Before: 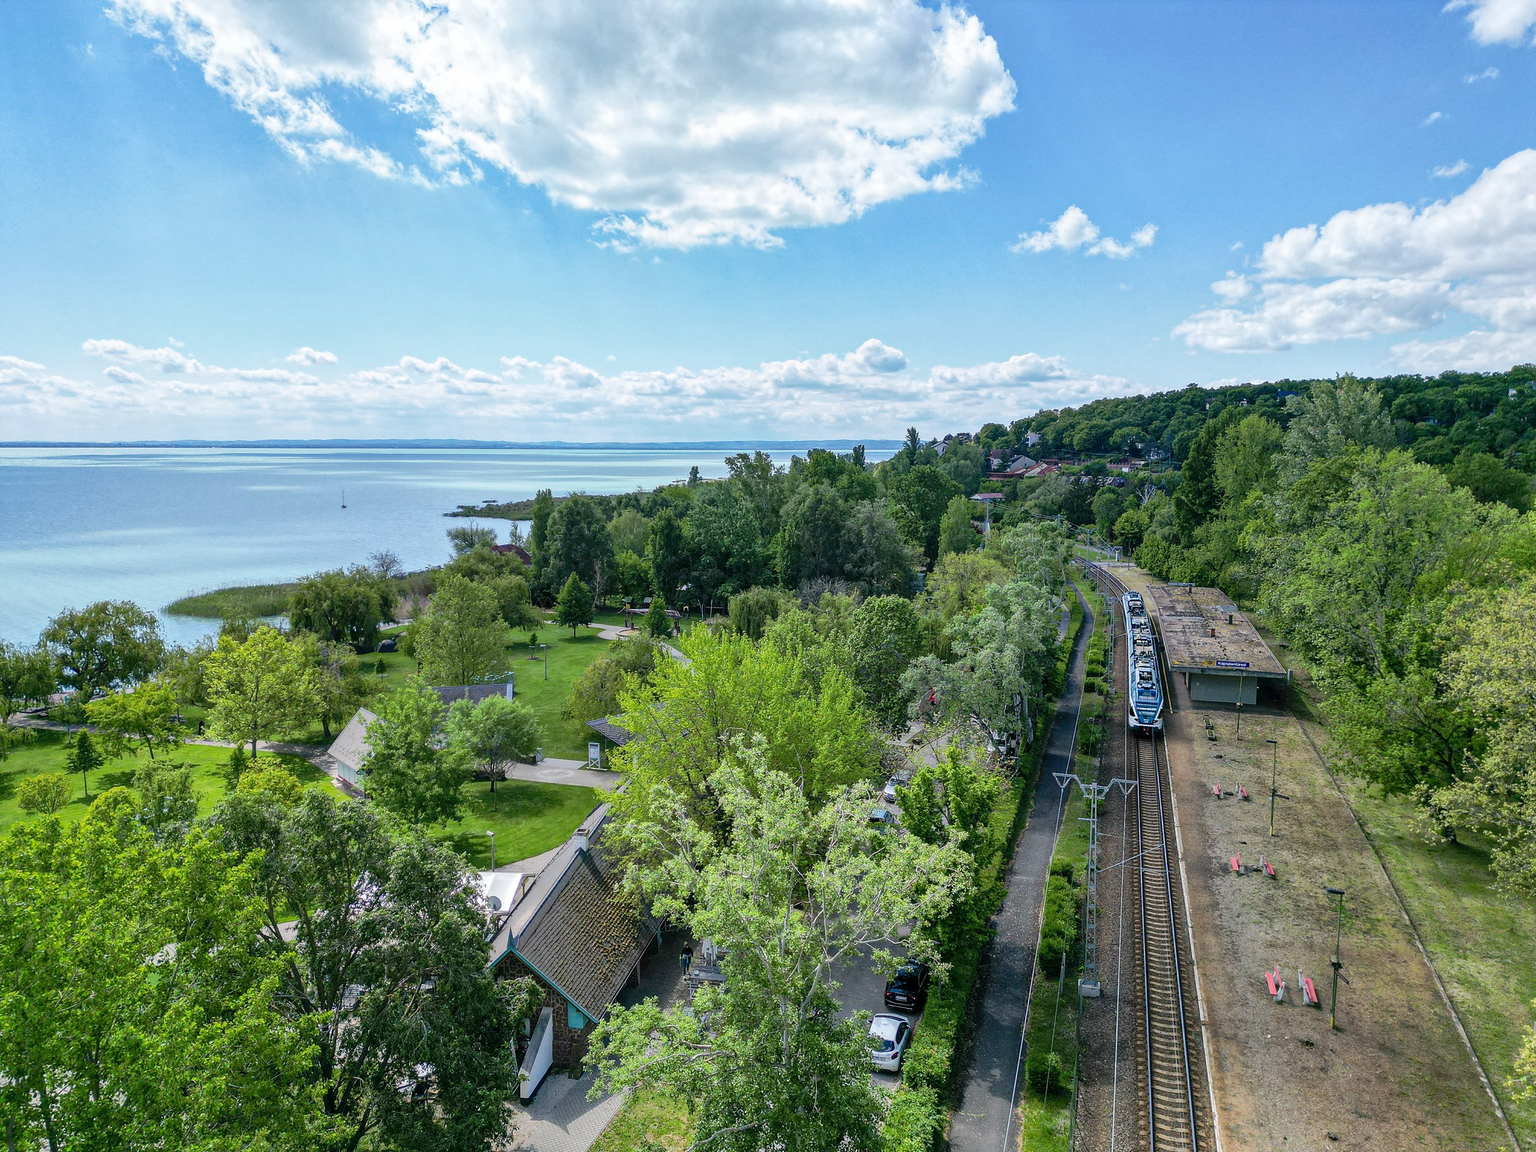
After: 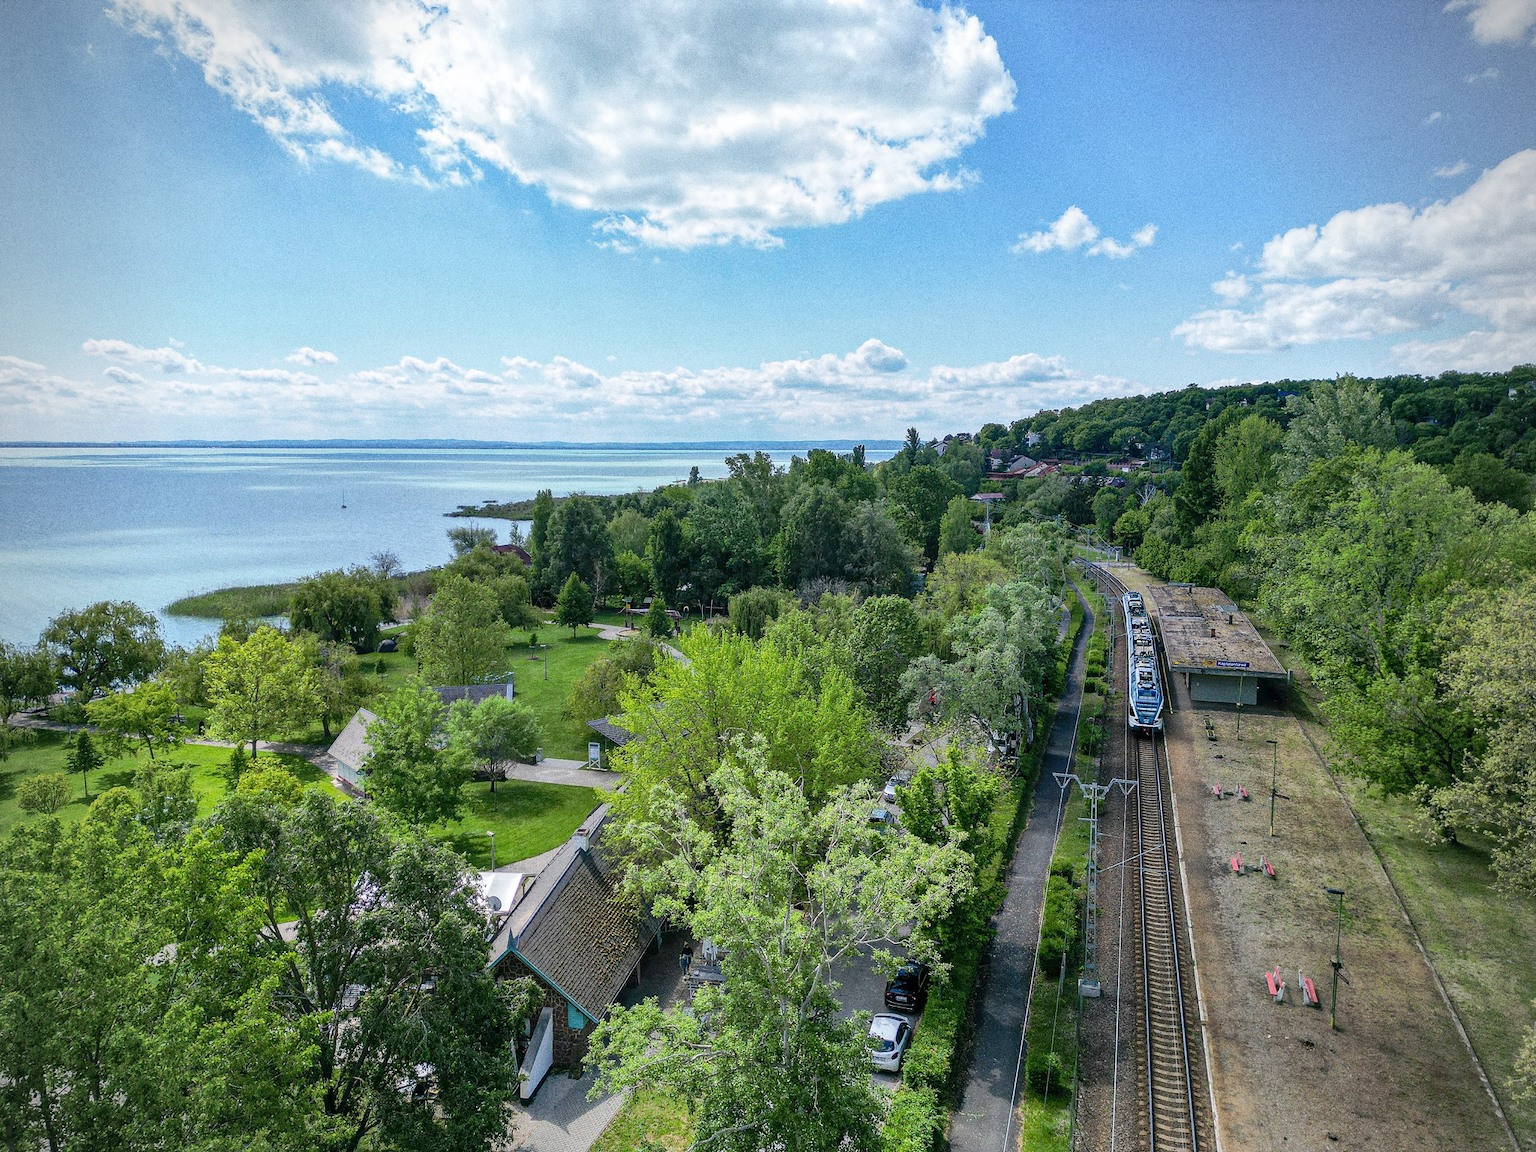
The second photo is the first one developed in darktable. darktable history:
grain: coarseness 0.09 ISO, strength 40%
vignetting: on, module defaults
